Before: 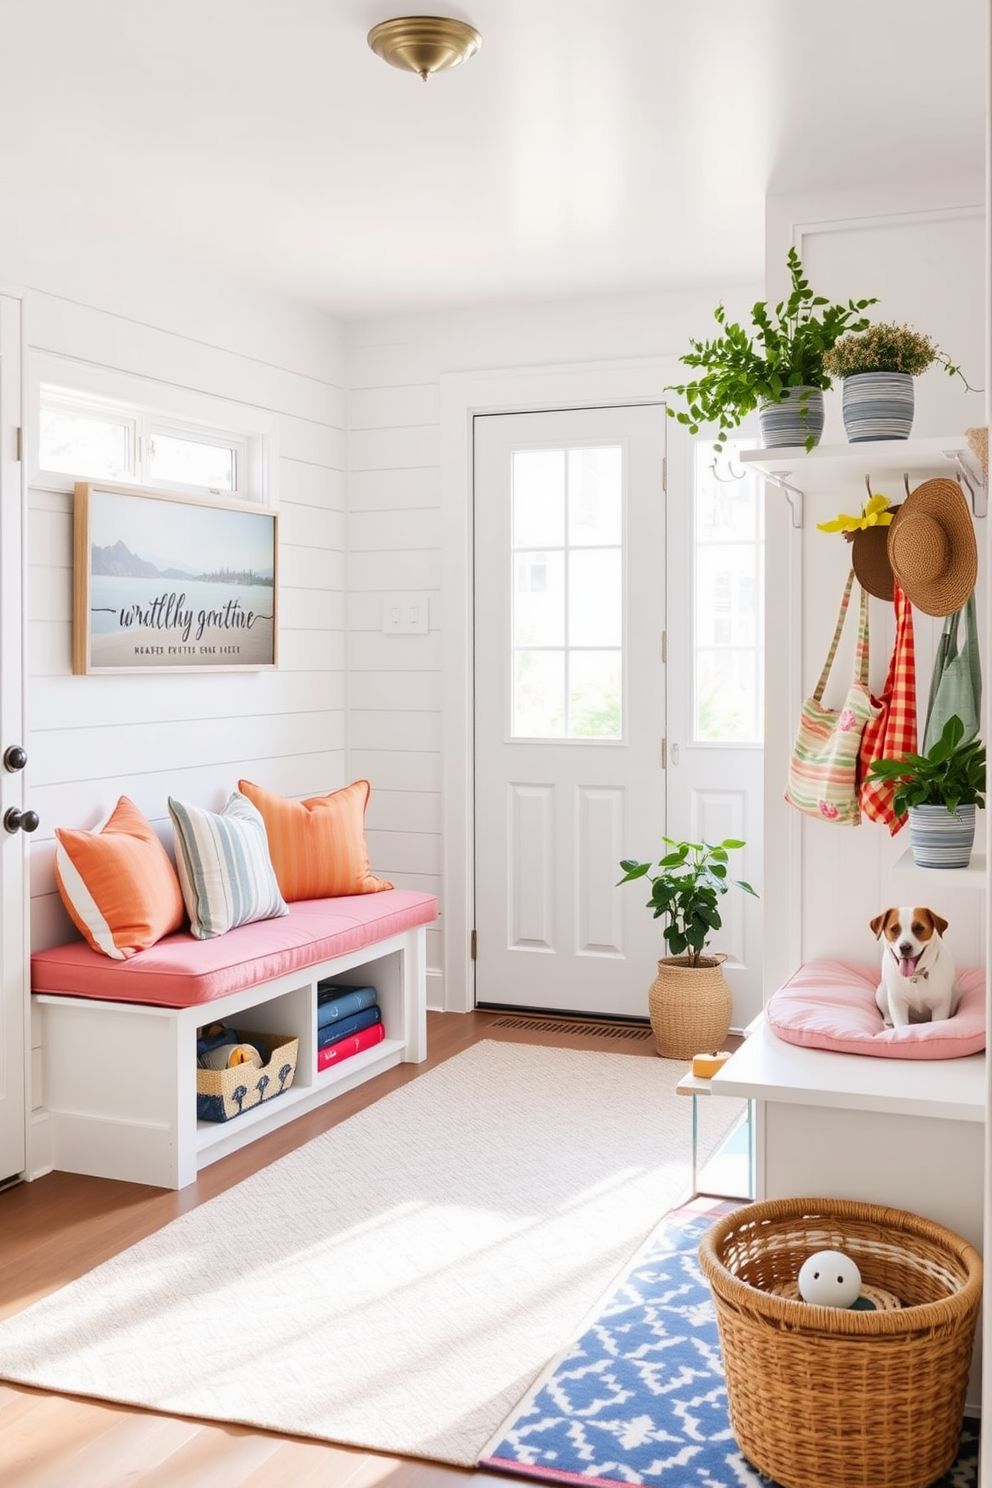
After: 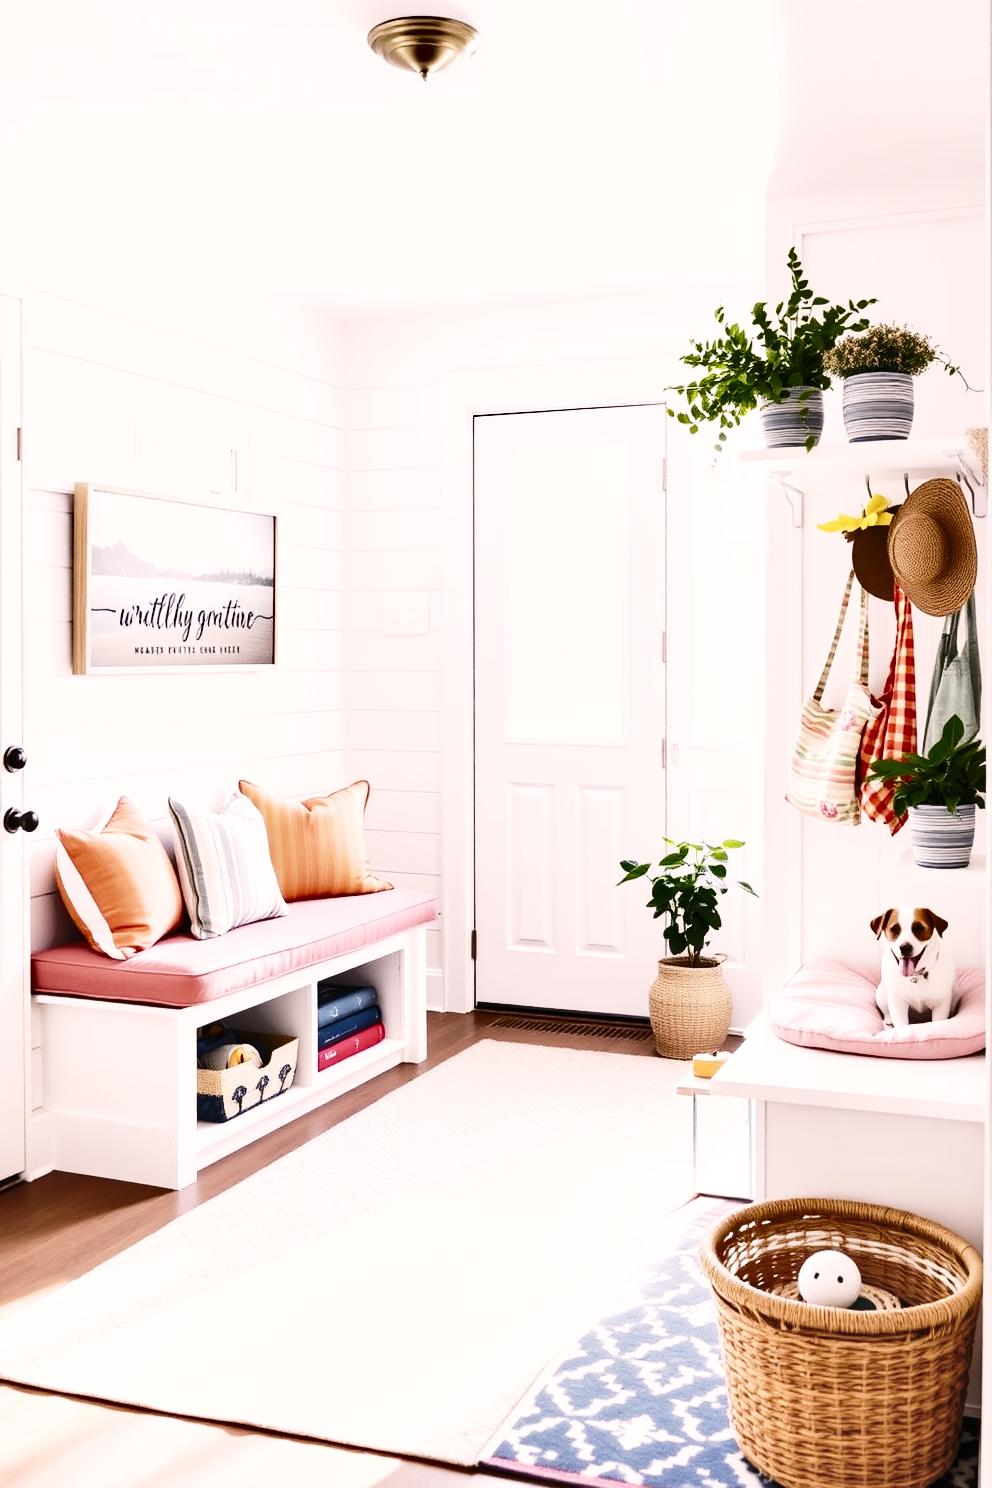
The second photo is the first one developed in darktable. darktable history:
color correction: highlights a* 5.59, highlights b* 5.24, saturation 0.68
base curve: curves: ch0 [(0, 0) (0.028, 0.03) (0.121, 0.232) (0.46, 0.748) (0.859, 0.968) (1, 1)], preserve colors none
white balance: red 1.05, blue 1.072
tone equalizer: -8 EV -0.417 EV, -7 EV -0.389 EV, -6 EV -0.333 EV, -5 EV -0.222 EV, -3 EV 0.222 EV, -2 EV 0.333 EV, -1 EV 0.389 EV, +0 EV 0.417 EV, edges refinement/feathering 500, mask exposure compensation -1.57 EV, preserve details no
shadows and highlights: soften with gaussian
